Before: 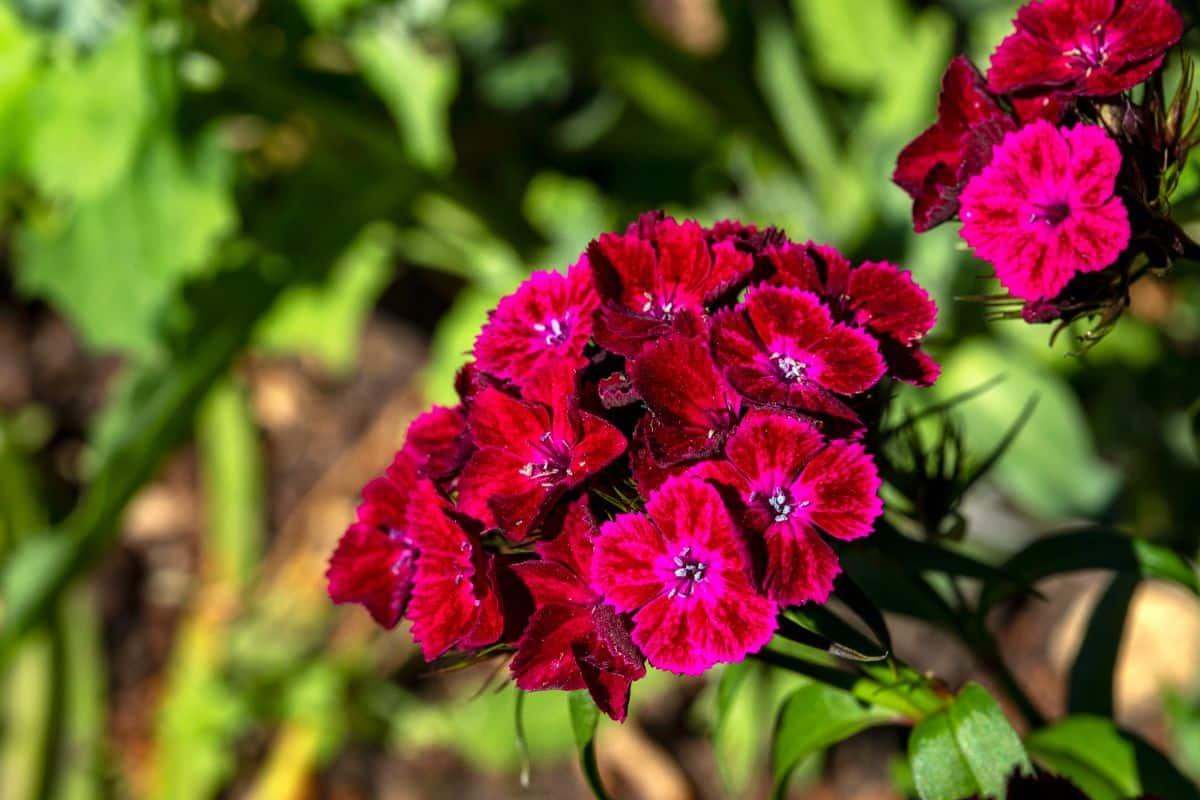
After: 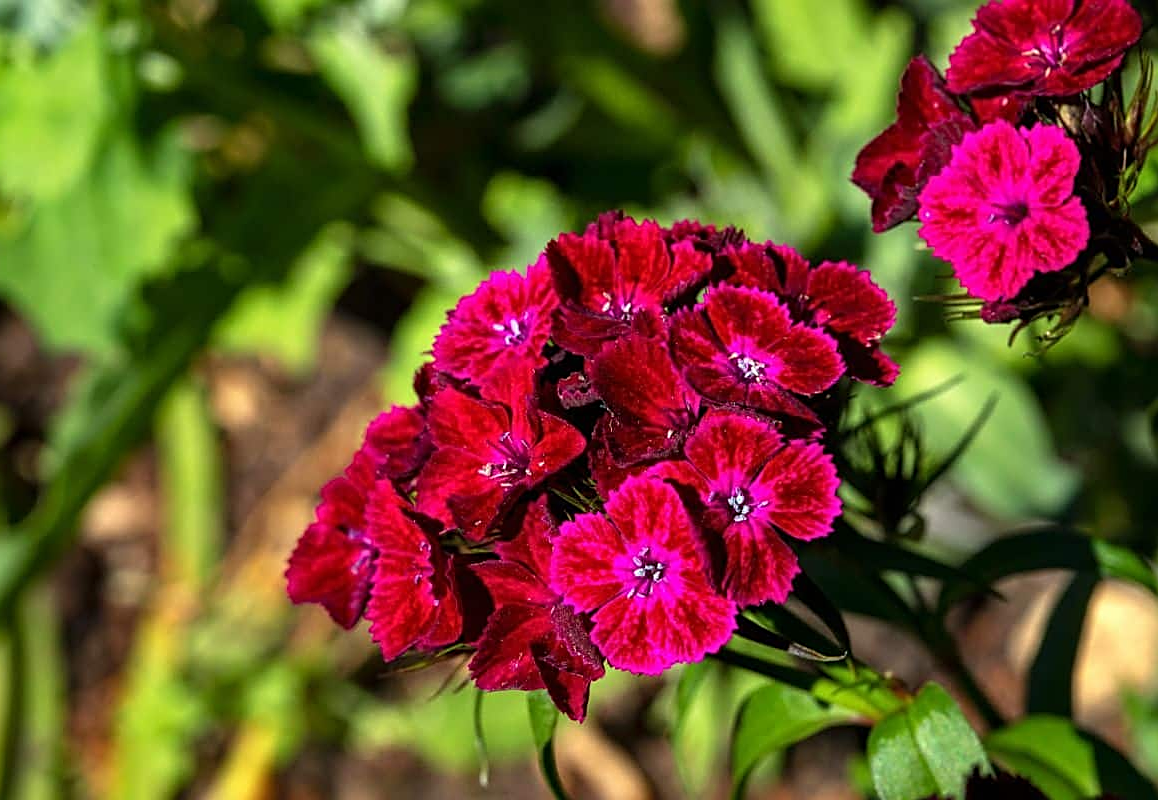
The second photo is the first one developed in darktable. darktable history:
crop and rotate: left 3.493%
sharpen: amount 0.564
